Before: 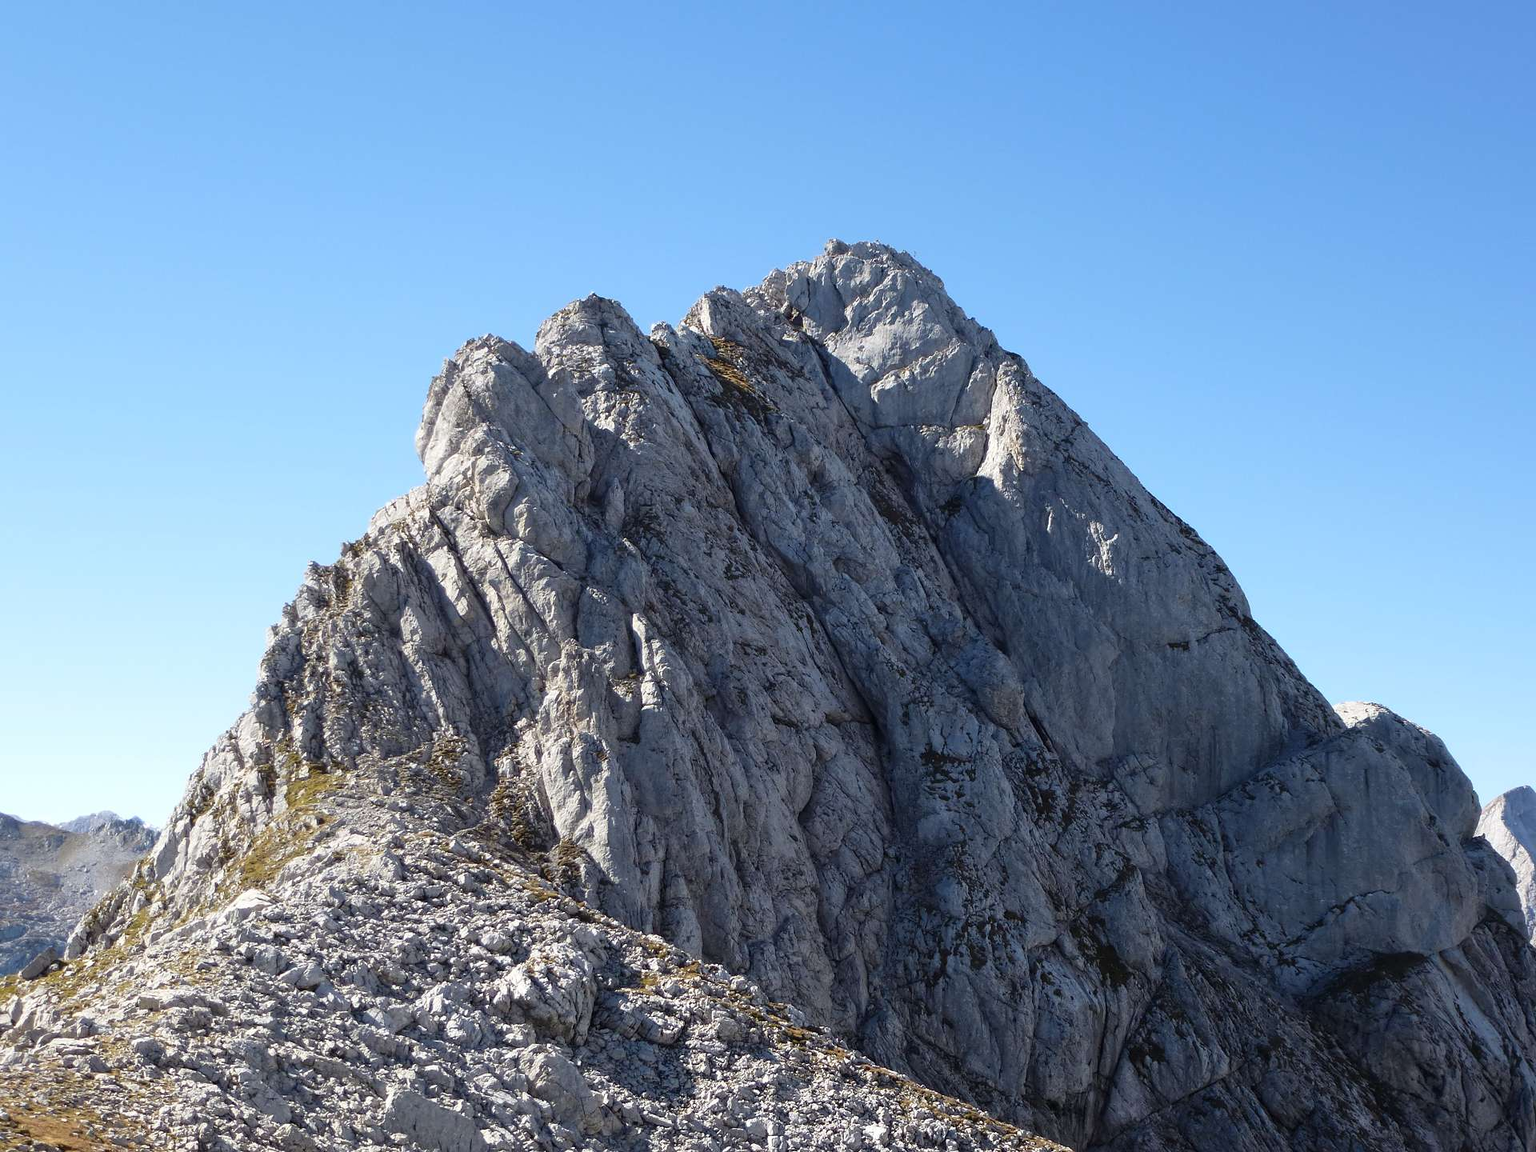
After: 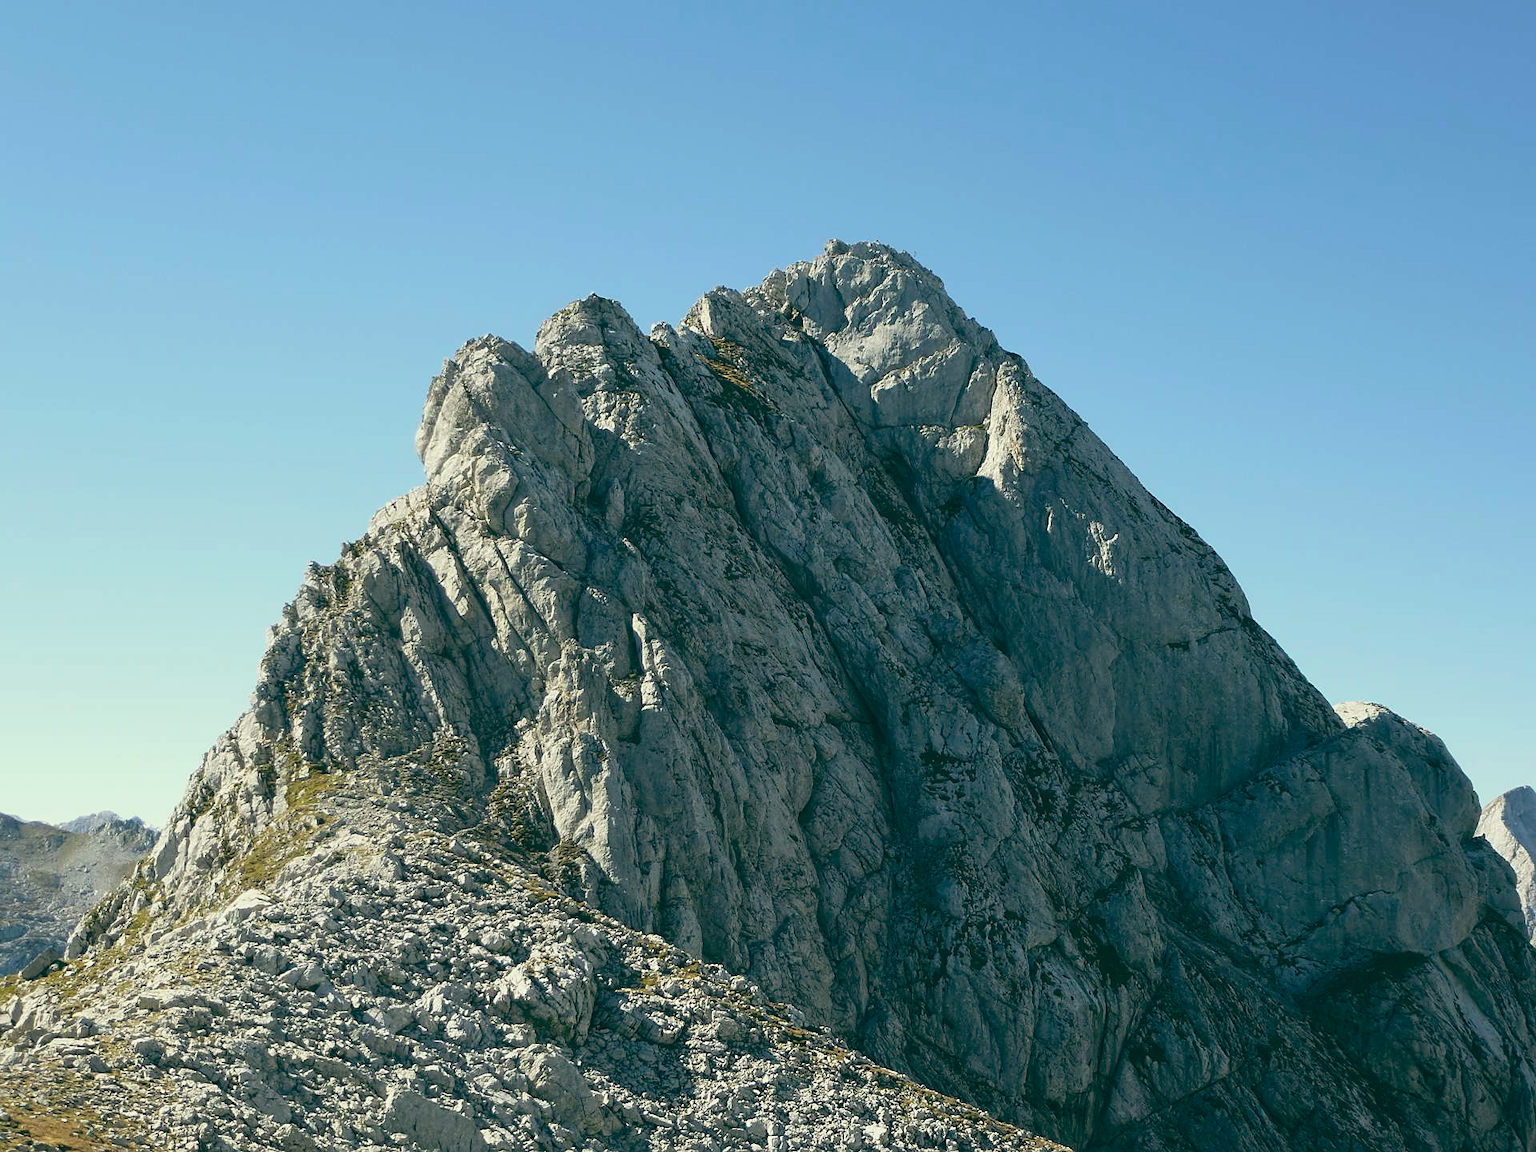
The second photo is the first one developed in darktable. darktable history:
sharpen: amount 0.2
color balance: lift [1.005, 0.99, 1.007, 1.01], gamma [1, 1.034, 1.032, 0.966], gain [0.873, 1.055, 1.067, 0.933]
